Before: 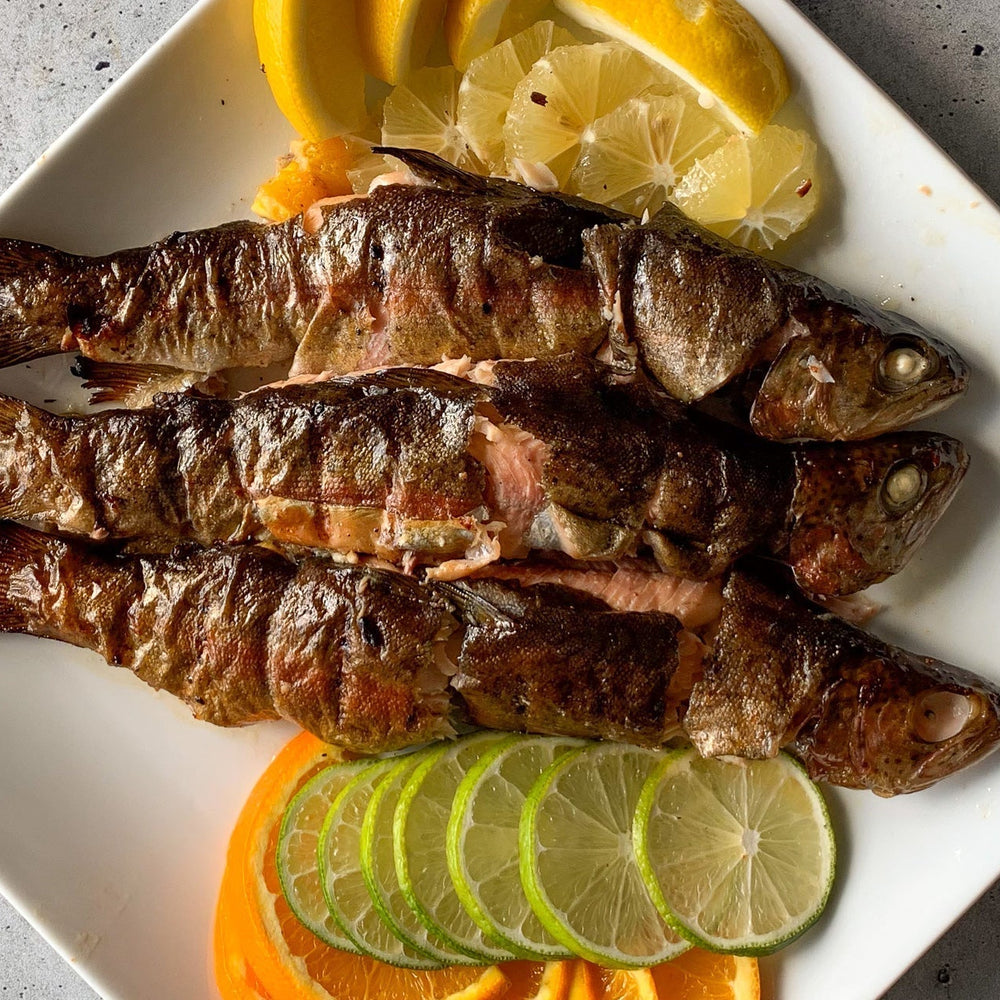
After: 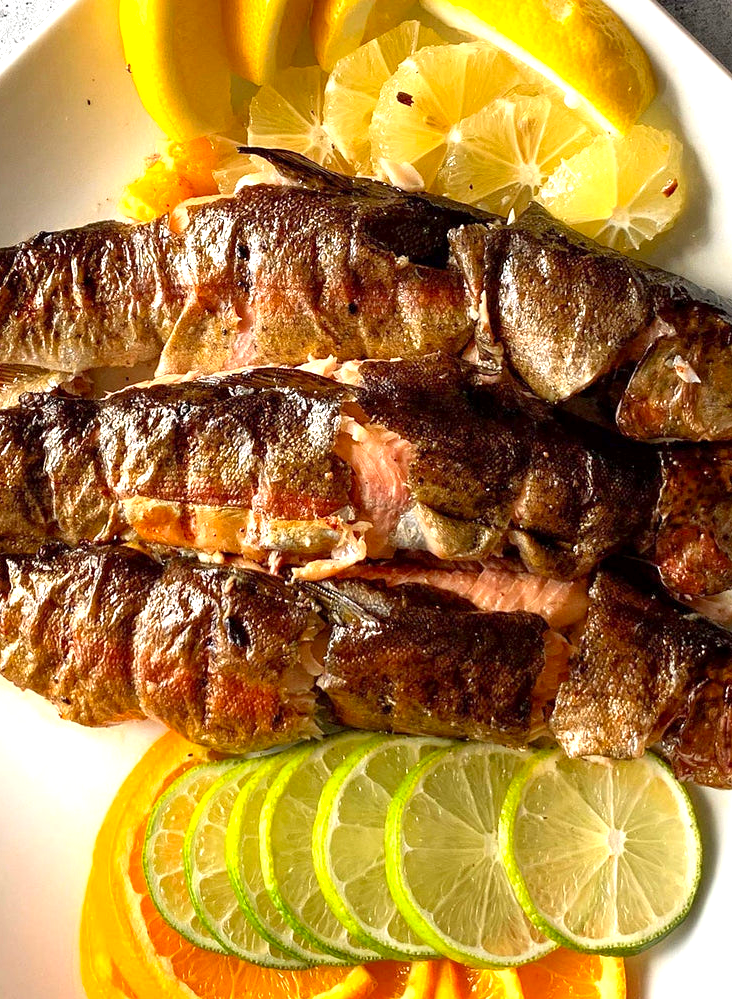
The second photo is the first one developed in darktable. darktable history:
crop: left 13.443%, right 13.31%
contrast brightness saturation: saturation 0.13
exposure: black level correction 0.001, exposure 0.955 EV, compensate exposure bias true, compensate highlight preservation false
